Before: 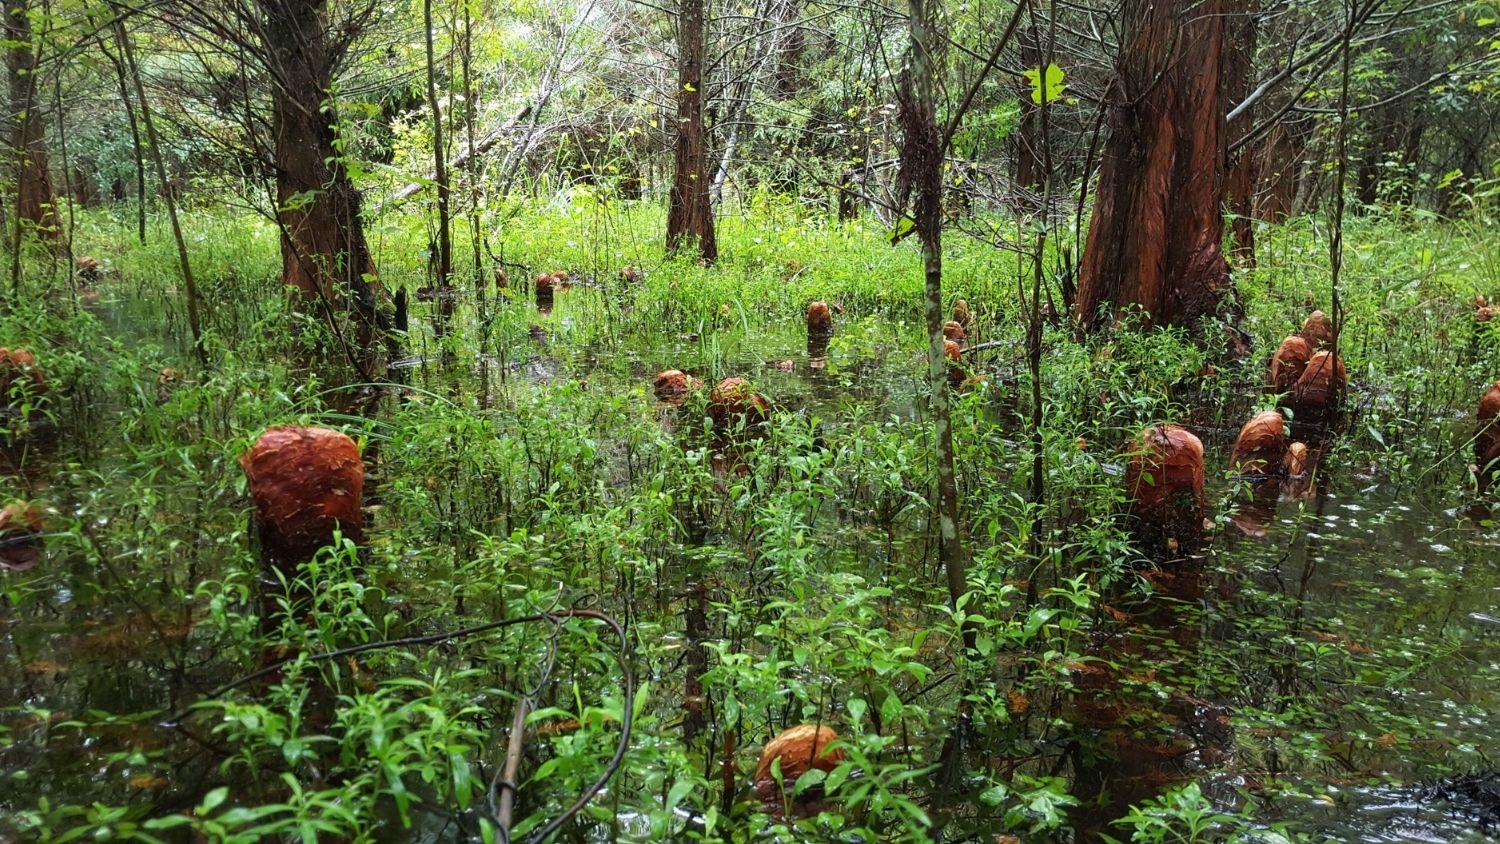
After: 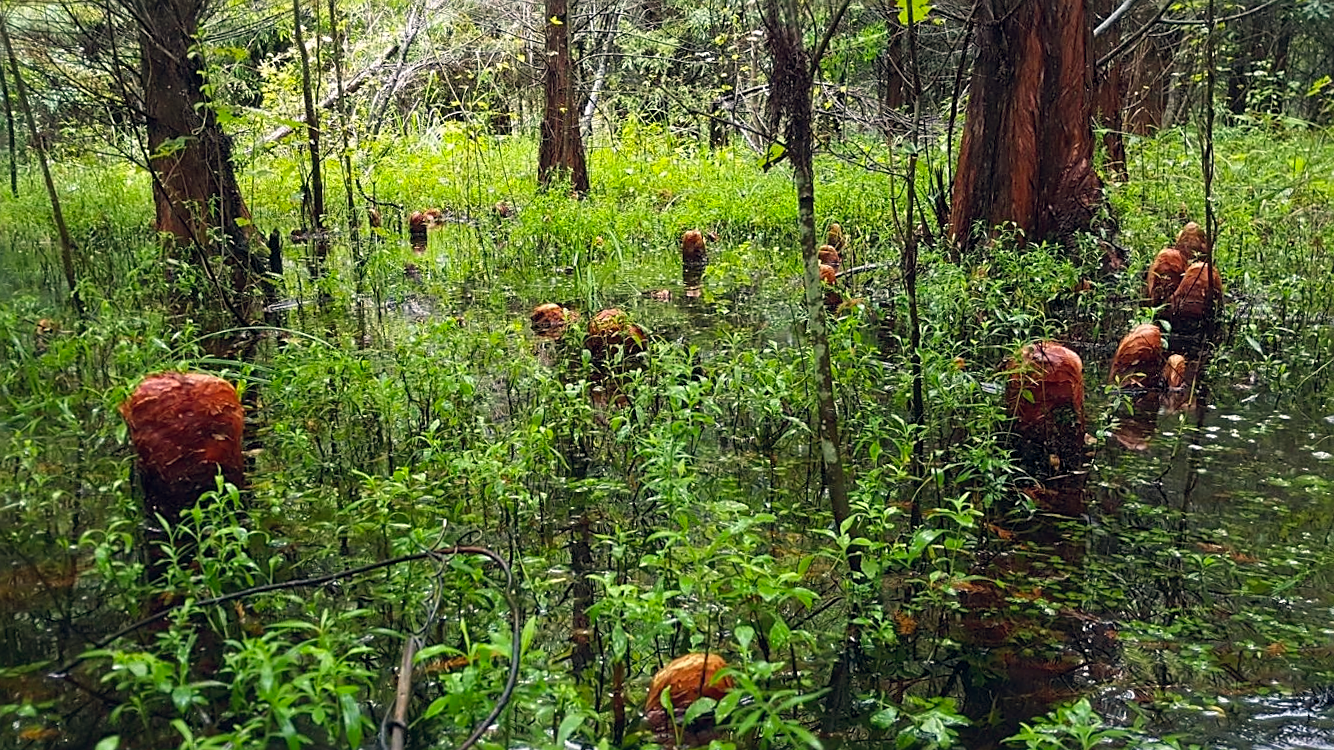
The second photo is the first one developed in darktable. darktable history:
crop and rotate: angle 1.96°, left 5.673%, top 5.673%
color balance rgb: shadows lift › hue 87.51°, highlights gain › chroma 1.62%, highlights gain › hue 55.1°, global offset › chroma 0.06%, global offset › hue 253.66°, linear chroma grading › global chroma 0.5%, perceptual saturation grading › global saturation 16.38%
sharpen: on, module defaults
